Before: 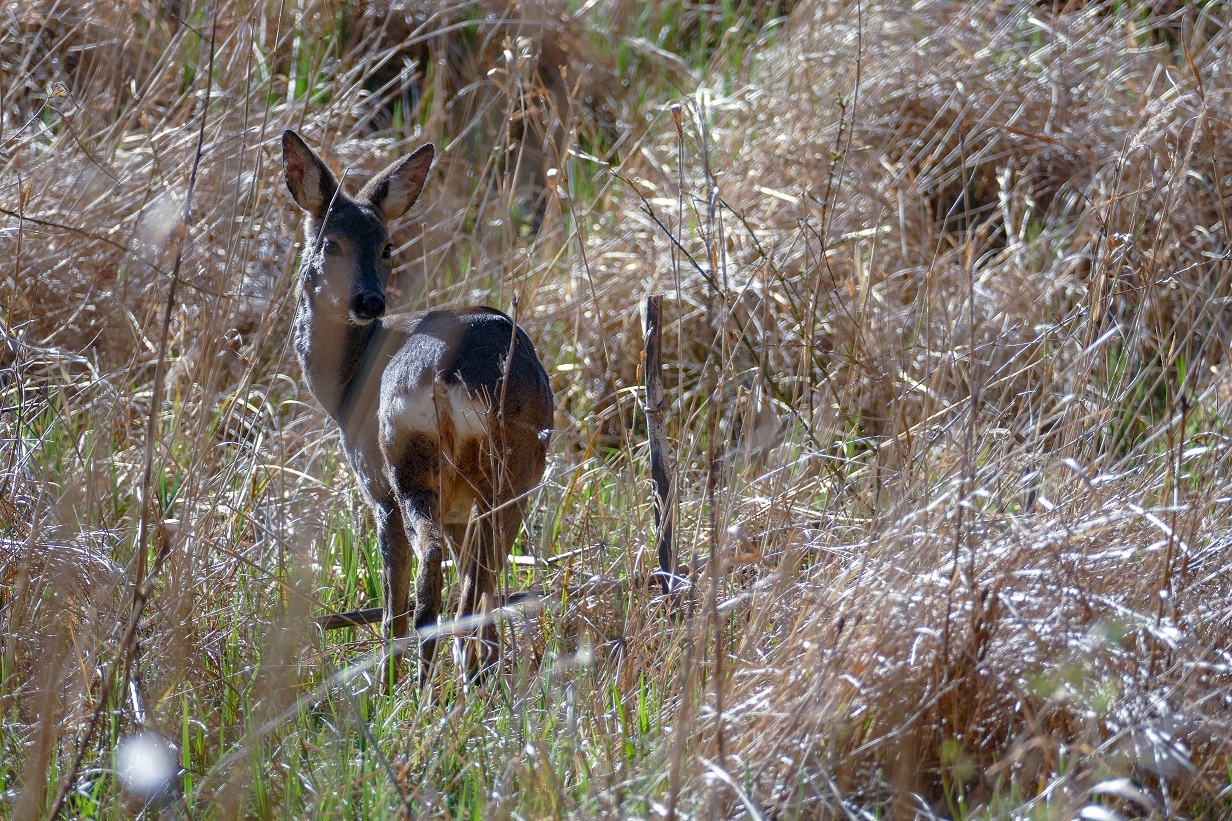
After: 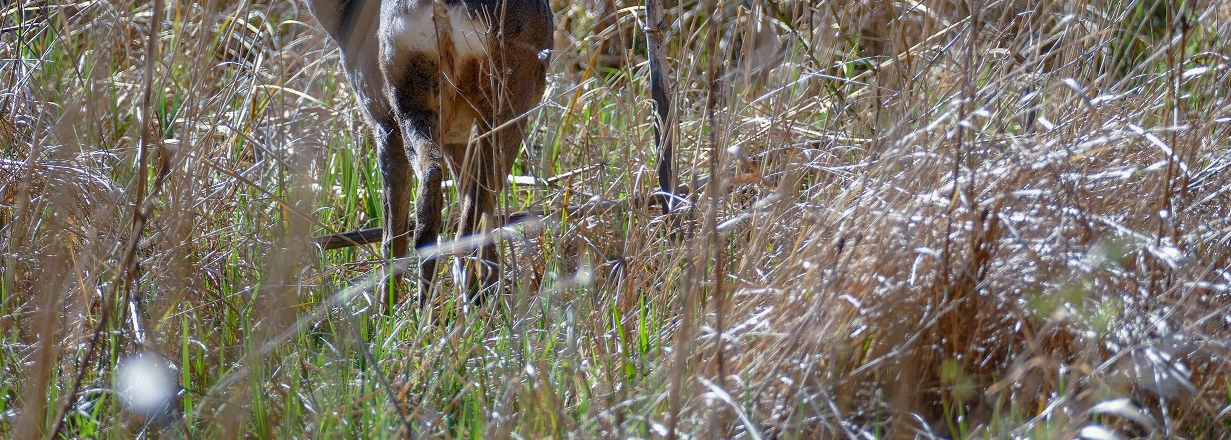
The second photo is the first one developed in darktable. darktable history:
crop and rotate: top 46.365%, right 0.05%
shadows and highlights: radius 123.38, shadows 98.77, white point adjustment -2.88, highlights -98.09, soften with gaussian
